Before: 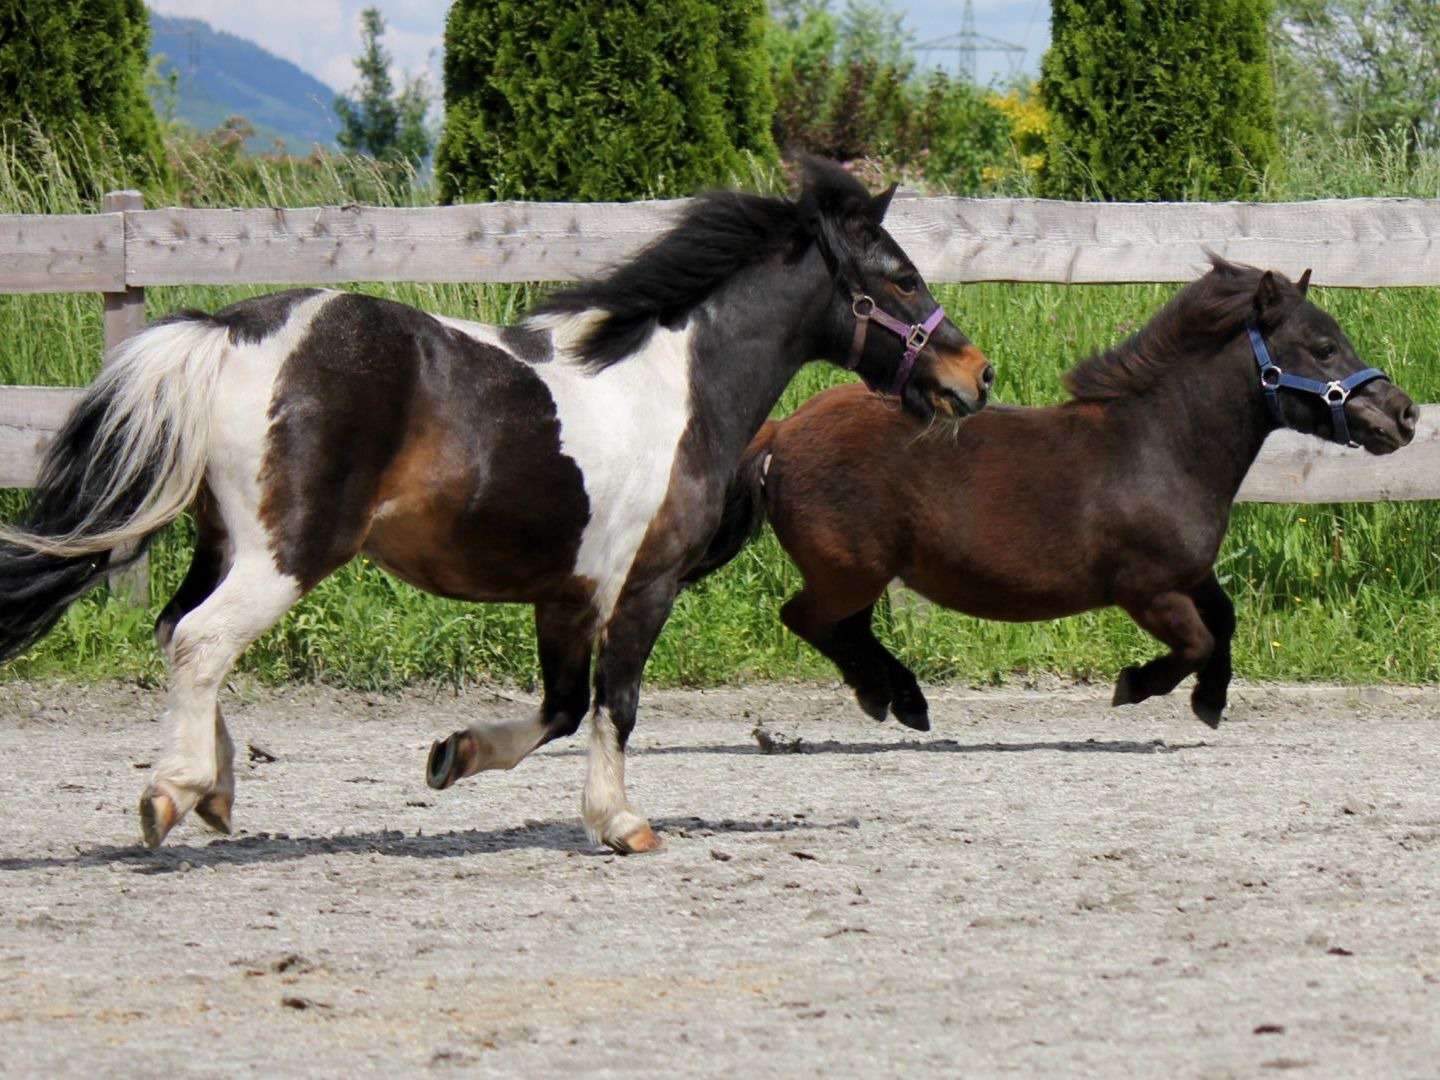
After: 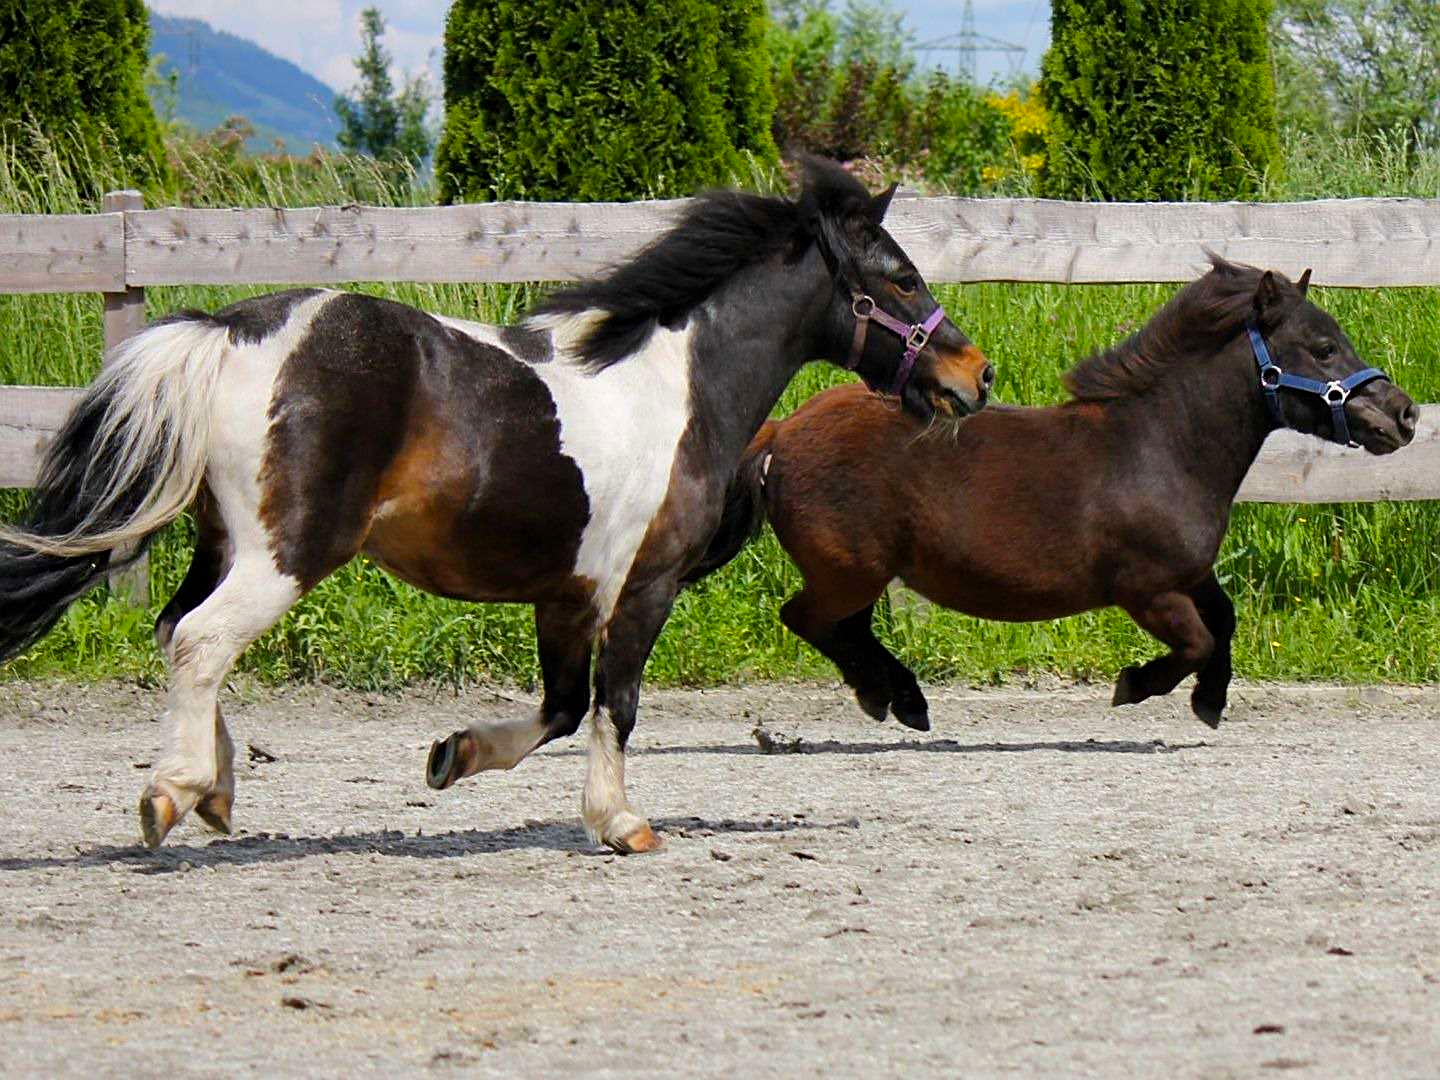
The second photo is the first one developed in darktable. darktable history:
rotate and perspective: automatic cropping off
color balance rgb: perceptual saturation grading › global saturation 25%, global vibrance 10%
sharpen: on, module defaults
